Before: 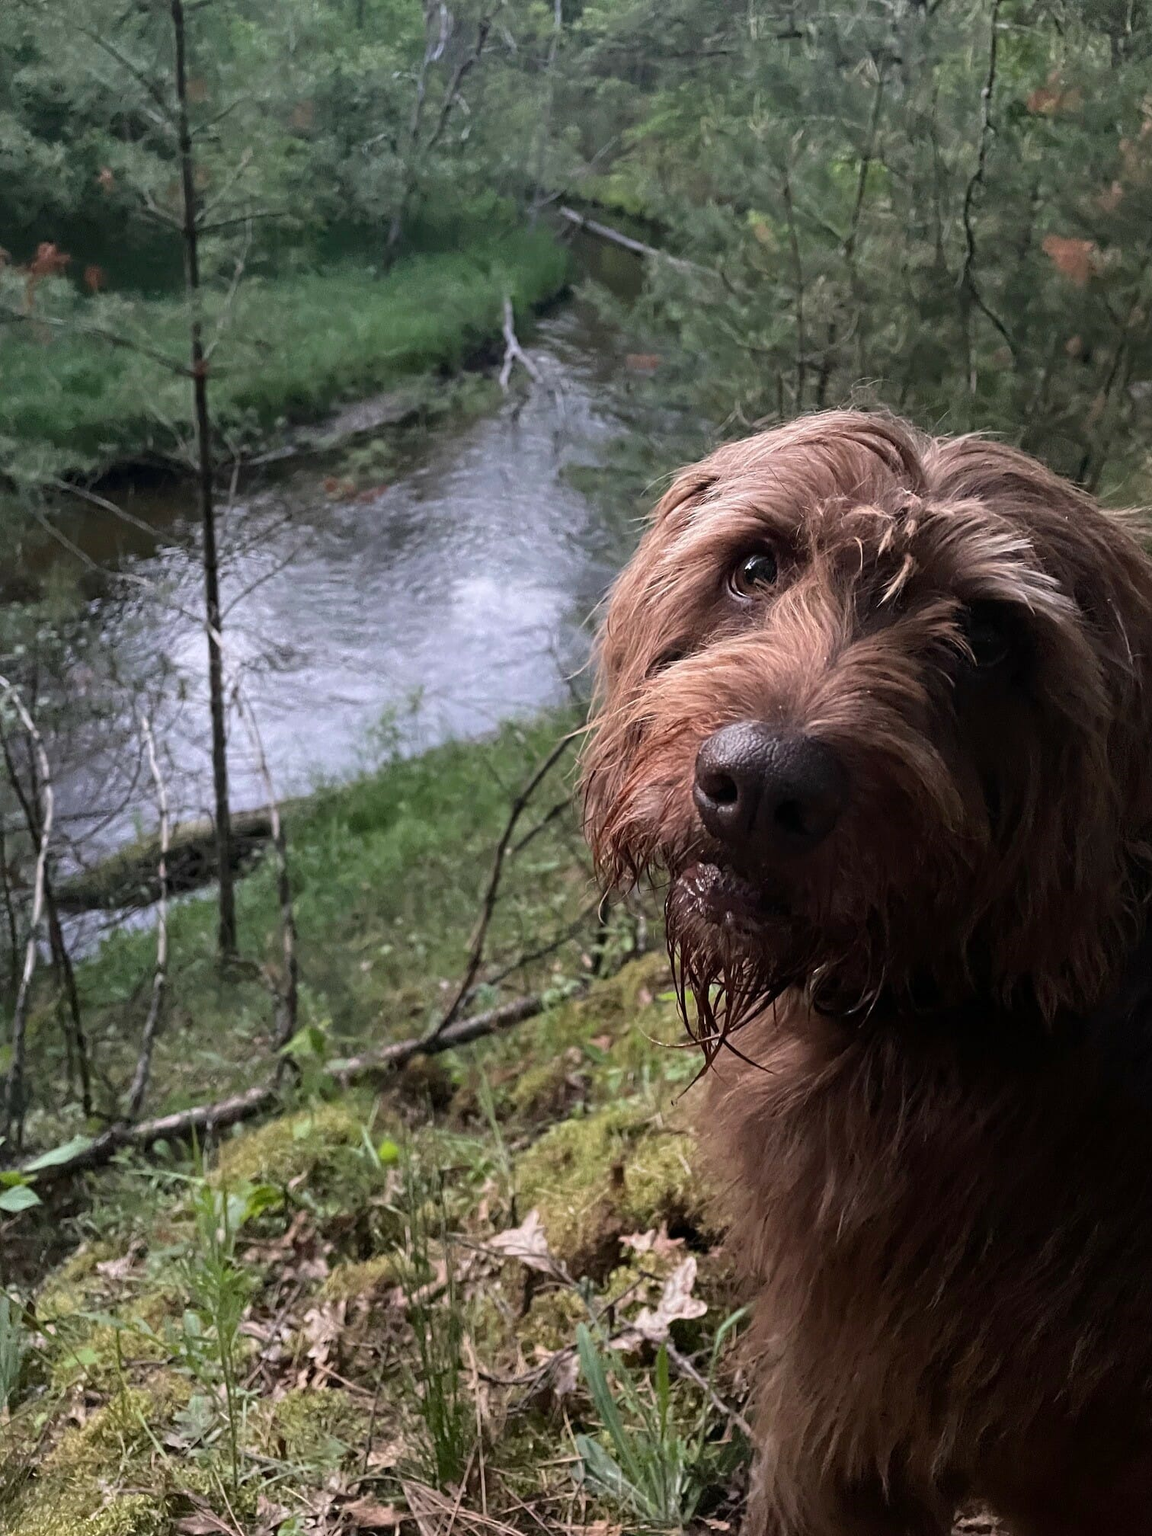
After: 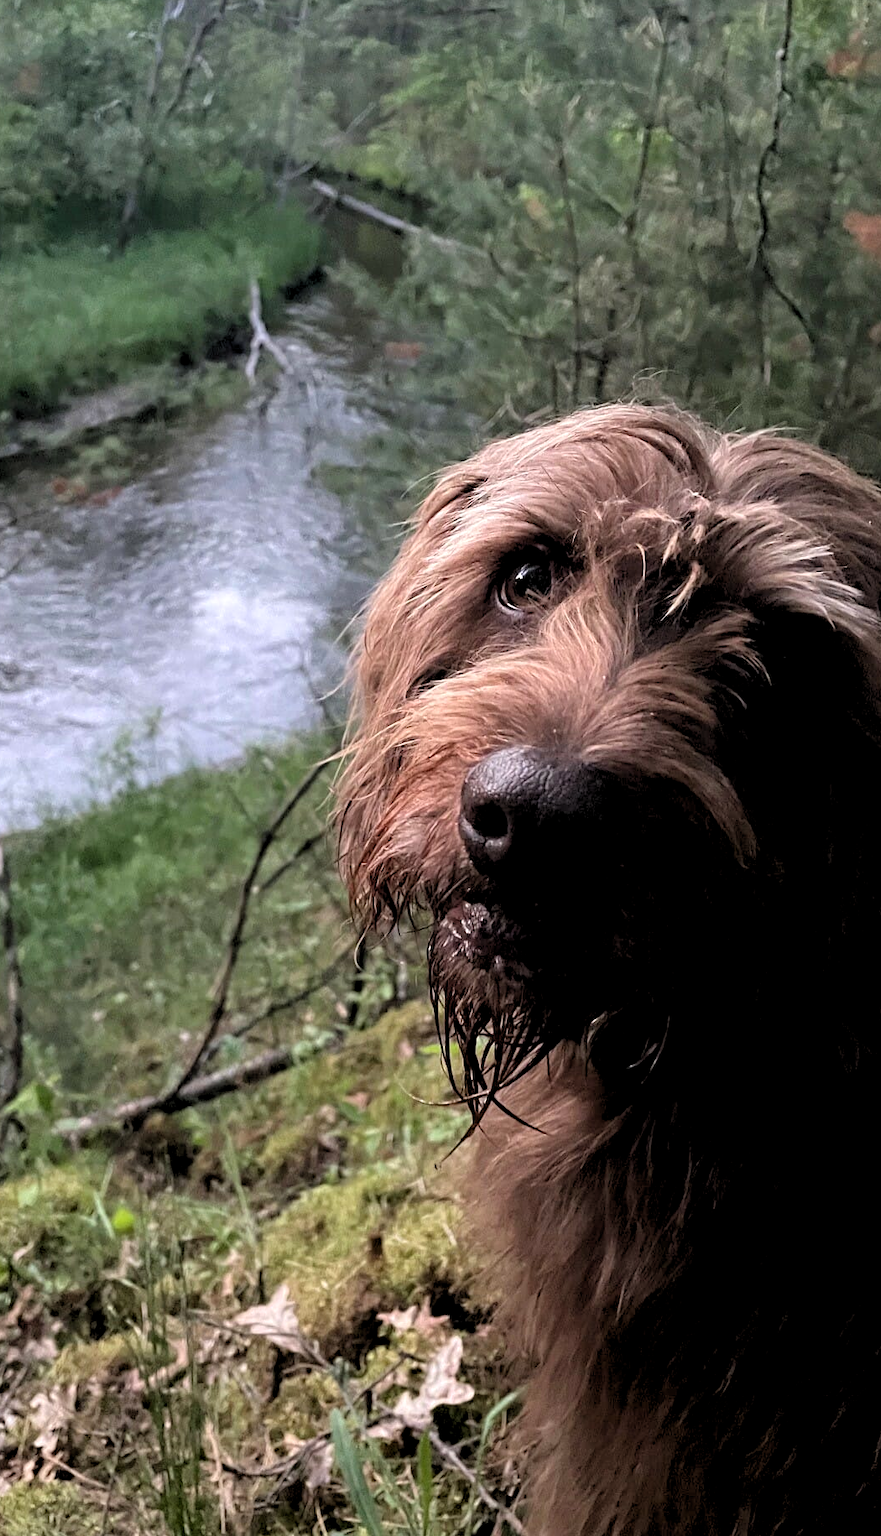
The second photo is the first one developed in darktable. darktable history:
rgb levels: levels [[0.01, 0.419, 0.839], [0, 0.5, 1], [0, 0.5, 1]]
crop and rotate: left 24.034%, top 2.838%, right 6.406%, bottom 6.299%
